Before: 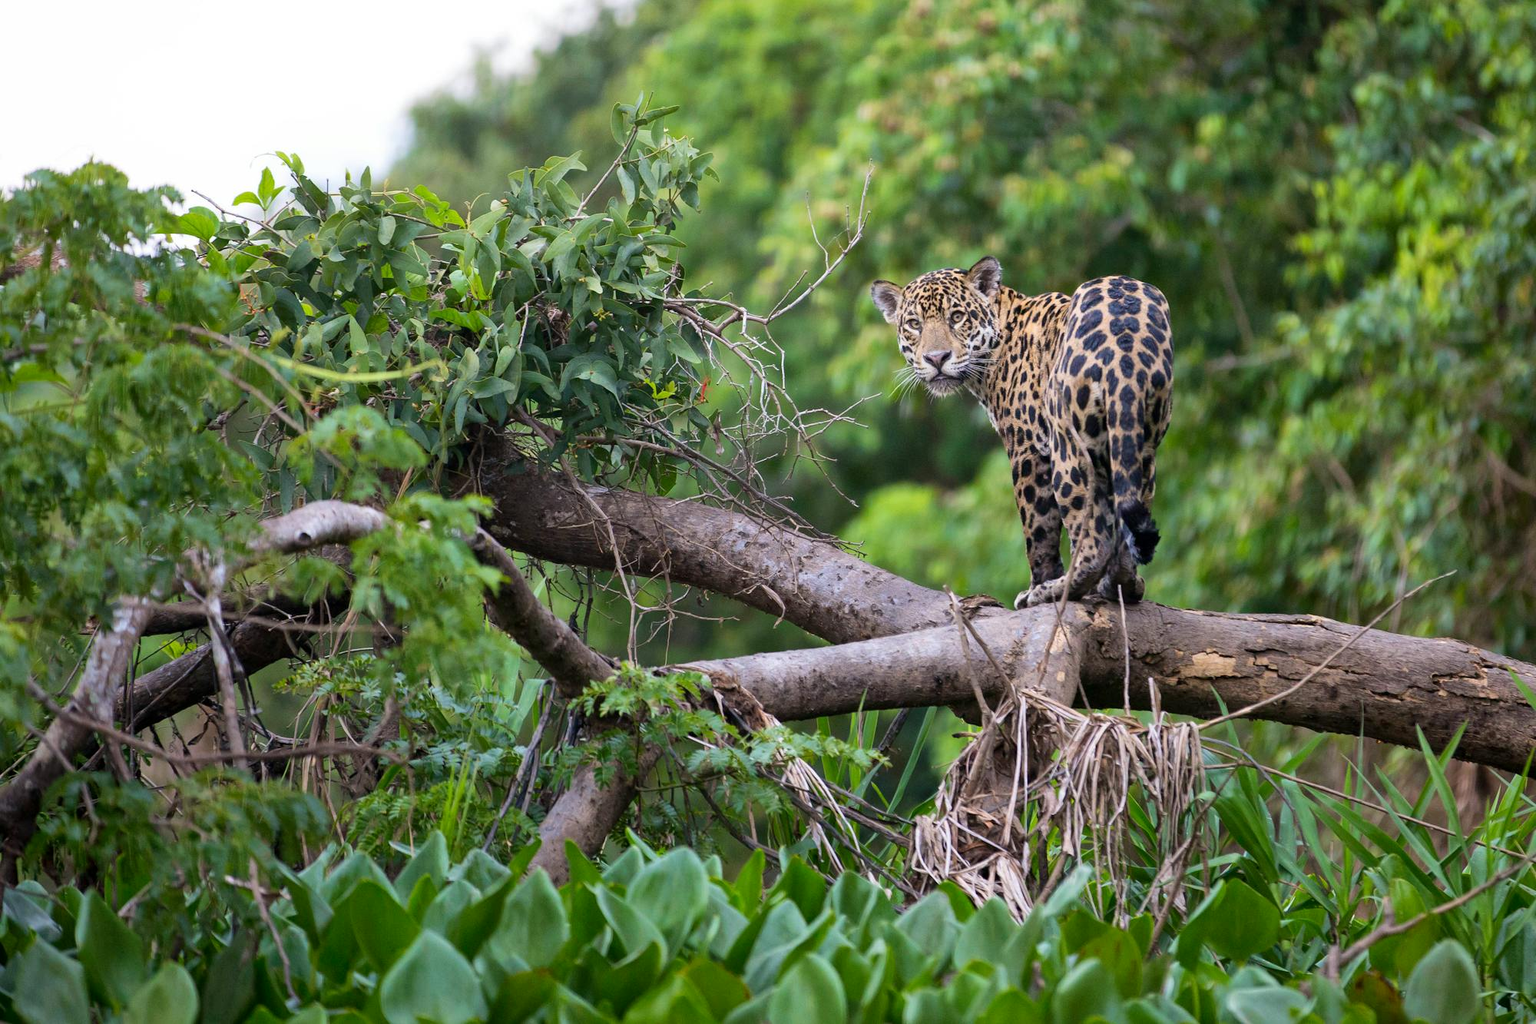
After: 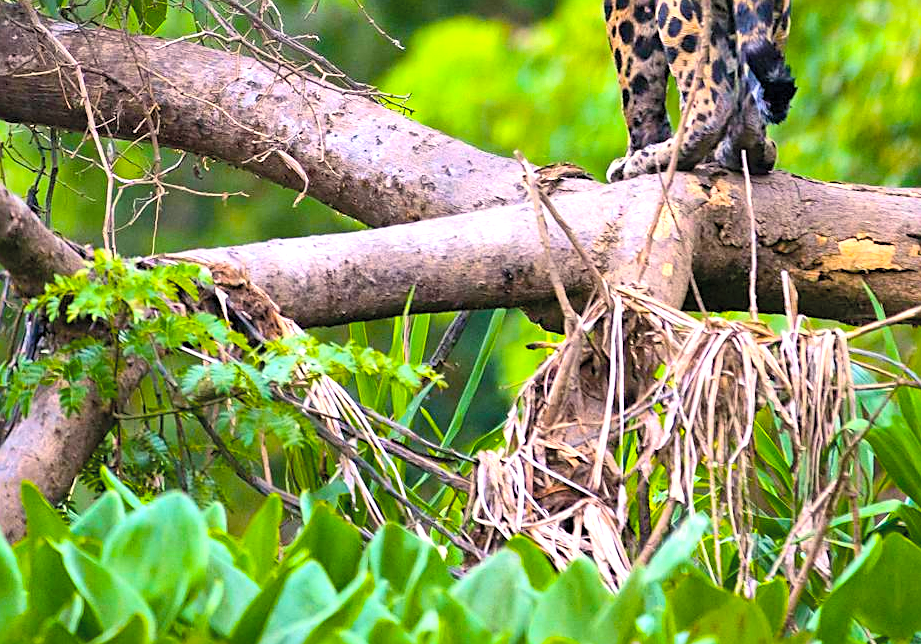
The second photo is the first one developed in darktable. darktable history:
contrast brightness saturation: contrast 0.14, brightness 0.221
color balance rgb: highlights gain › chroma 2.007%, highlights gain › hue 66.37°, linear chroma grading › global chroma 15.263%, perceptual saturation grading › global saturation 30.461%, perceptual brilliance grading › global brilliance 25.785%, global vibrance 28.202%
crop: left 35.717%, top 45.853%, right 18.19%, bottom 5.829%
sharpen: on, module defaults
